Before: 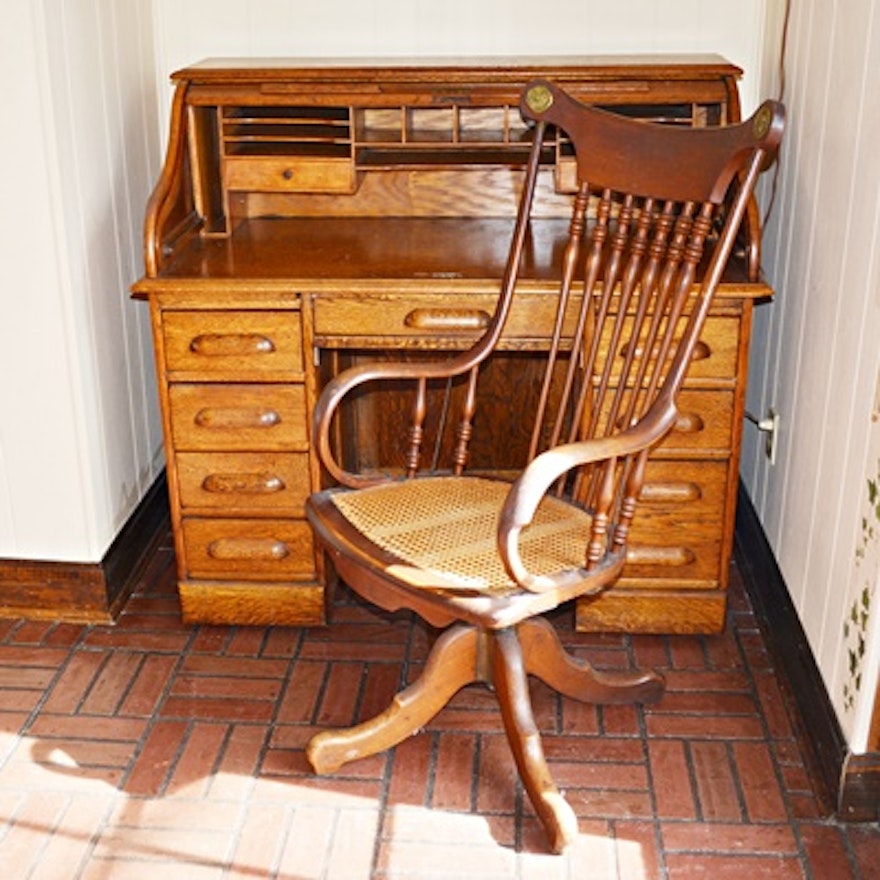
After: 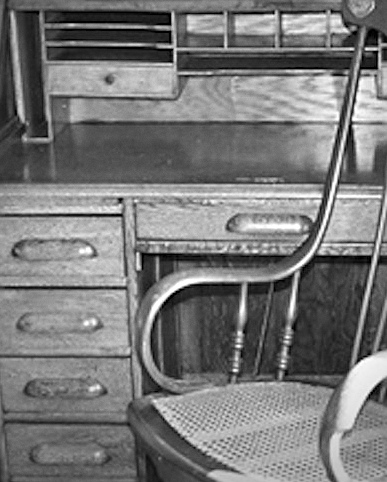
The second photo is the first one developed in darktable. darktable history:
tone equalizer: on, module defaults
crop: left 20.248%, top 10.86%, right 35.675%, bottom 34.321%
vignetting: fall-off start 73.57%, center (0.22, -0.235)
sharpen: on, module defaults
monochrome: a 73.58, b 64.21
grain: coarseness 0.09 ISO, strength 10%
white balance: red 1.042, blue 1.17
exposure: black level correction 0, exposure 0.2 EV, compensate exposure bias true, compensate highlight preservation false
